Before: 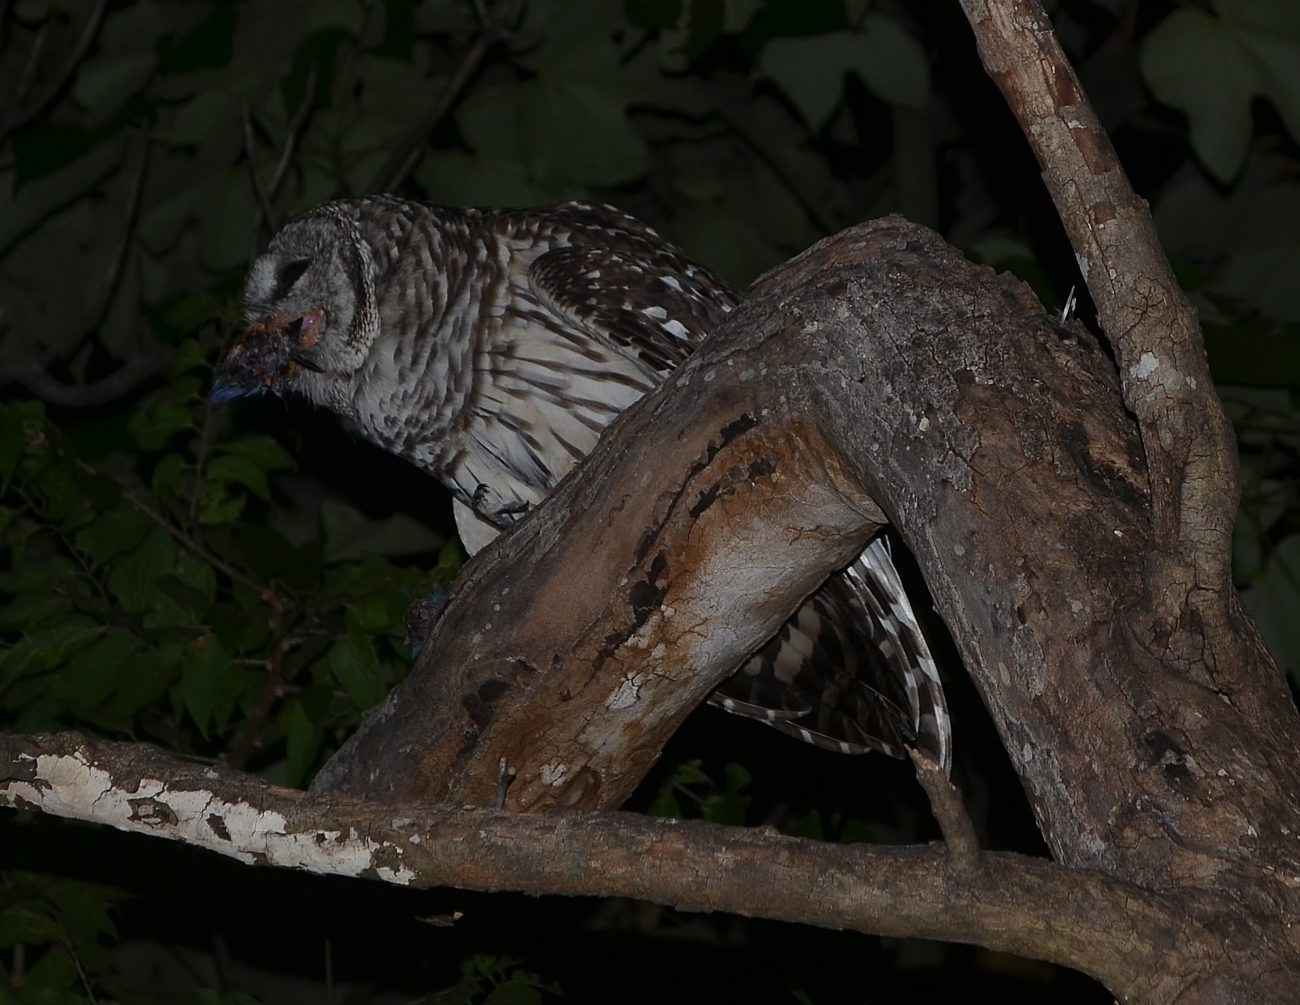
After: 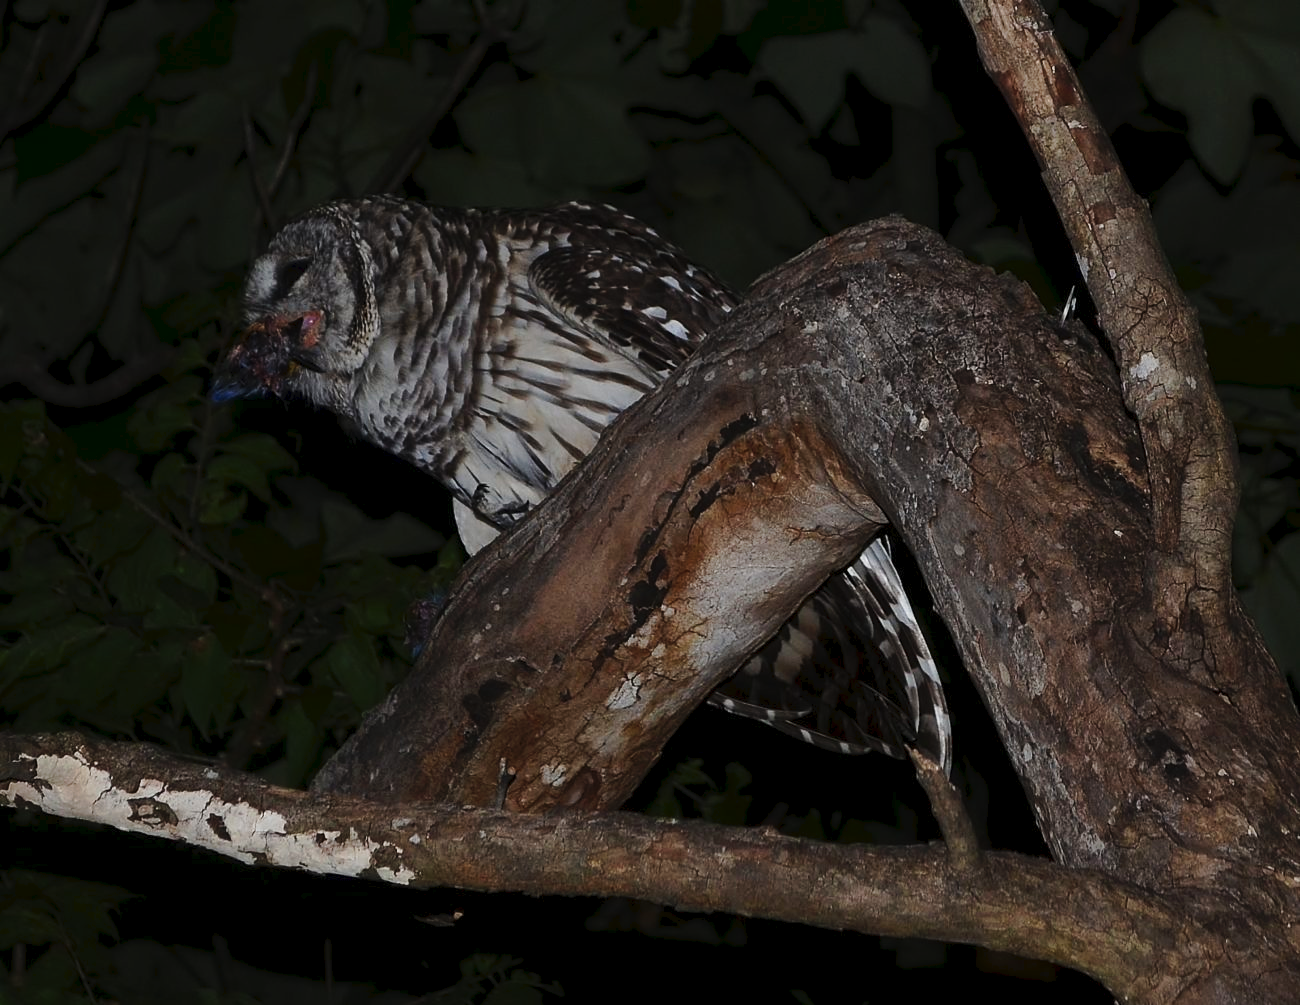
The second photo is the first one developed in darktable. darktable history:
exposure: black level correction 0.001, compensate highlight preservation false
tone curve: curves: ch0 [(0, 0) (0.003, 0.024) (0.011, 0.032) (0.025, 0.041) (0.044, 0.054) (0.069, 0.069) (0.1, 0.09) (0.136, 0.116) (0.177, 0.162) (0.224, 0.213) (0.277, 0.278) (0.335, 0.359) (0.399, 0.447) (0.468, 0.543) (0.543, 0.621) (0.623, 0.717) (0.709, 0.807) (0.801, 0.876) (0.898, 0.934) (1, 1)], preserve colors none
